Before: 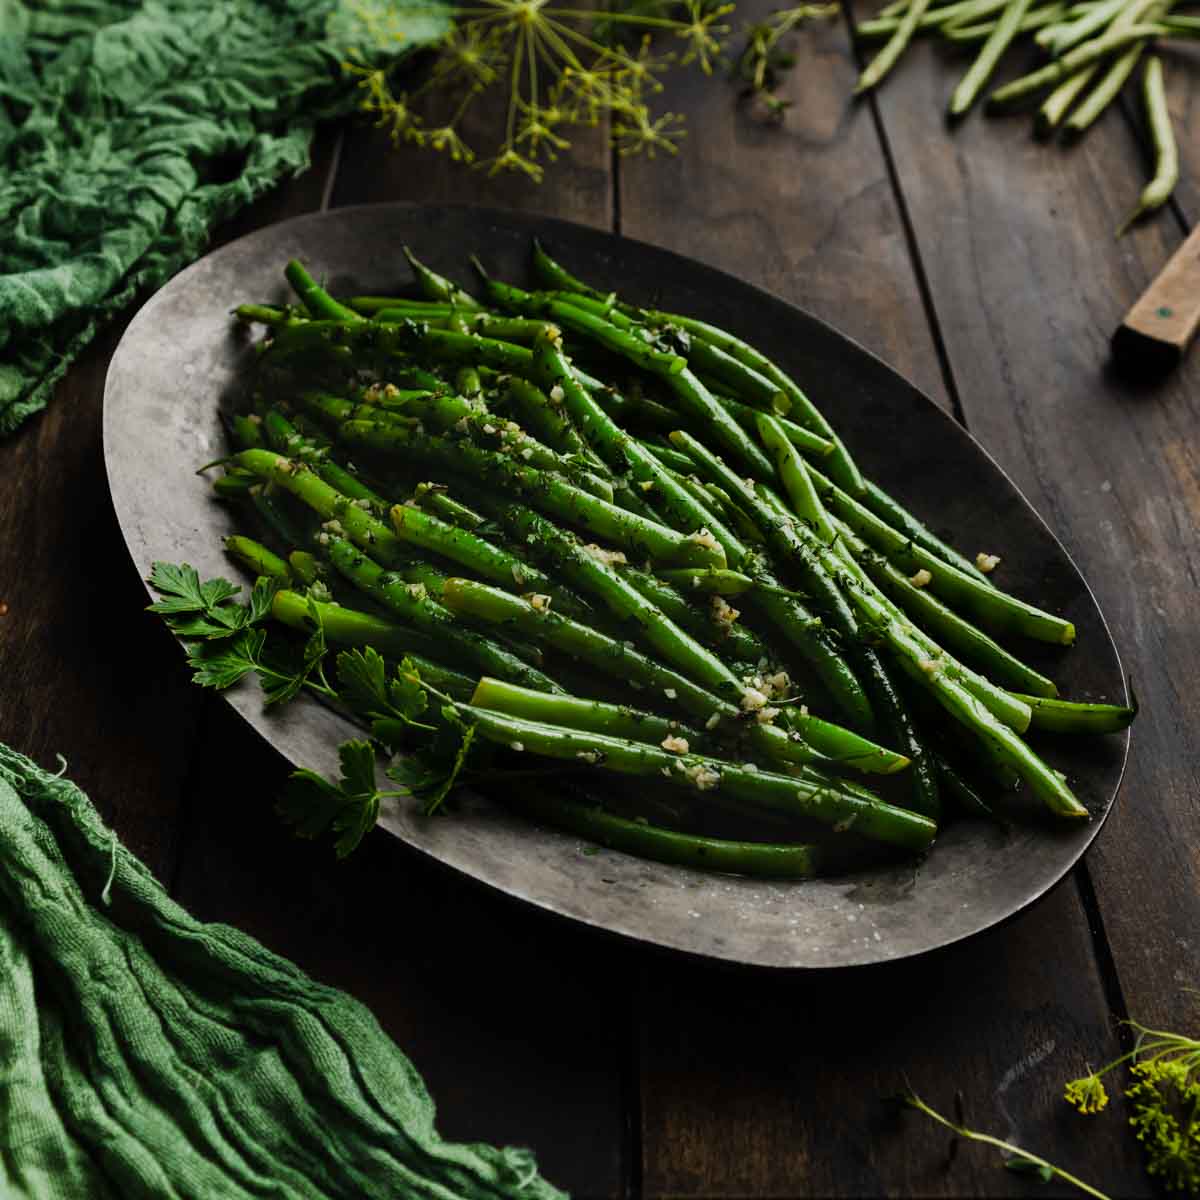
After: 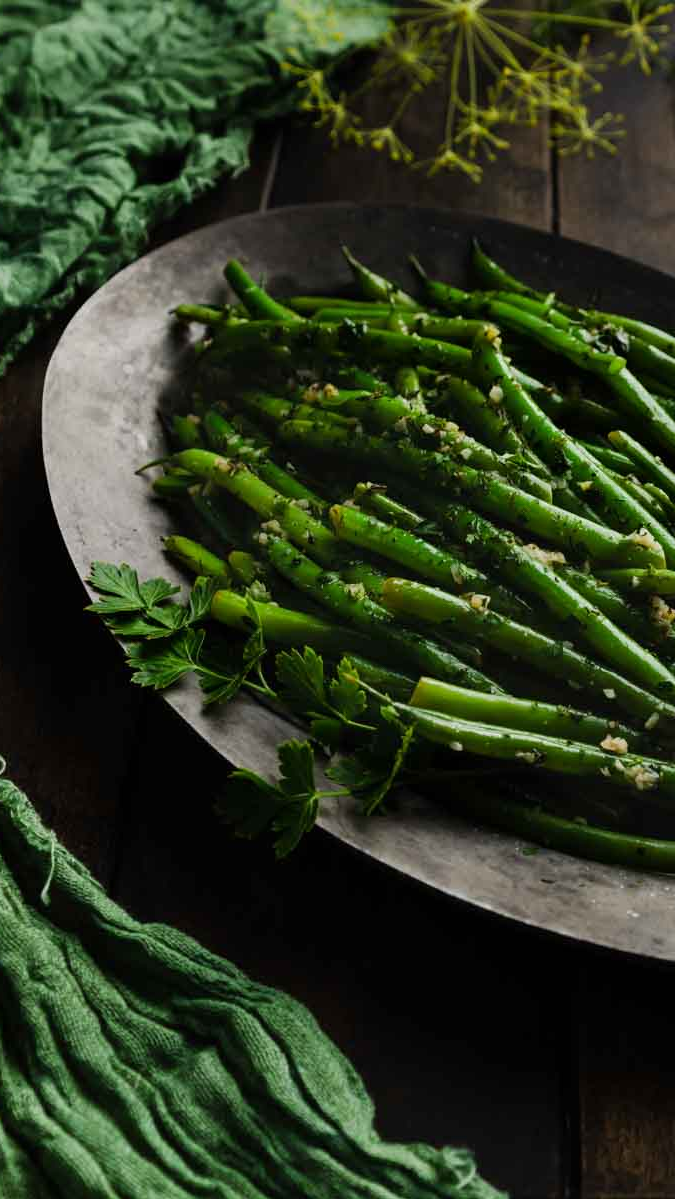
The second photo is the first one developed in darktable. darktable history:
crop: left 5.114%, right 38.589%
